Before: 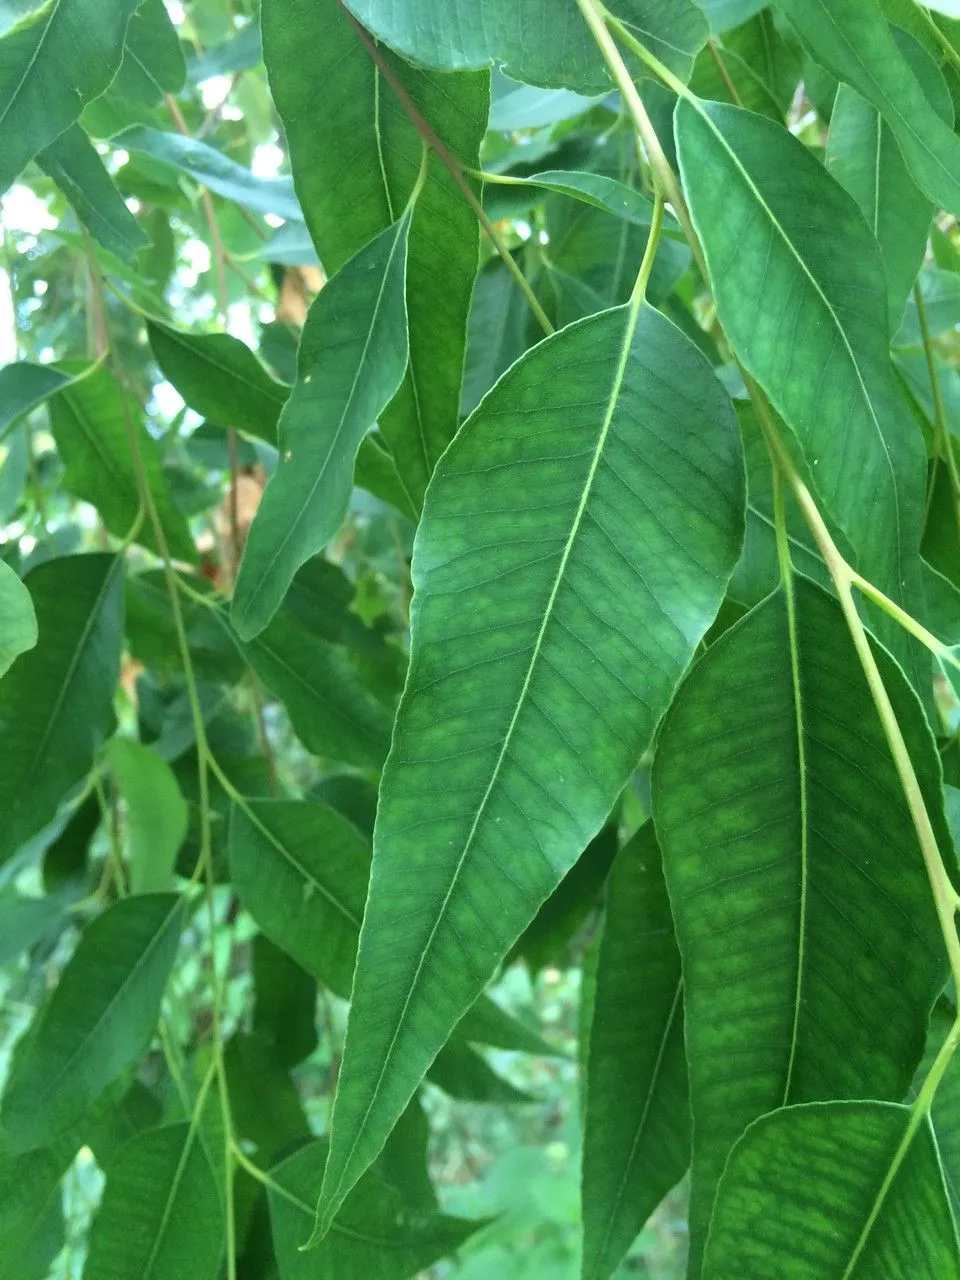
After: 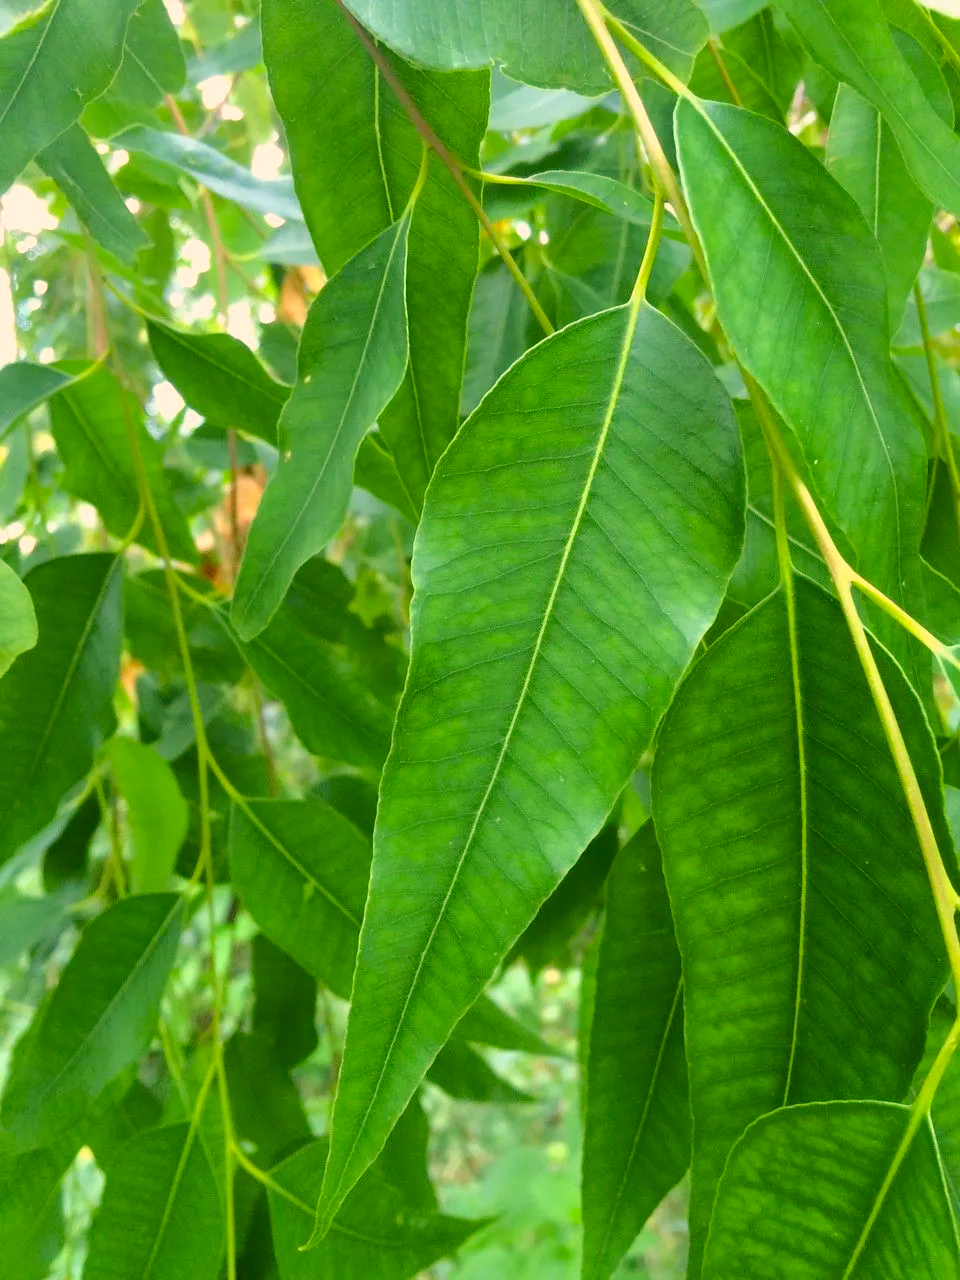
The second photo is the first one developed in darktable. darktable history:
color balance rgb: perceptual saturation grading › global saturation 25%, perceptual brilliance grading › mid-tones 10%, perceptual brilliance grading › shadows 15%, global vibrance 20%
color correction: highlights a* 17.88, highlights b* 18.79
